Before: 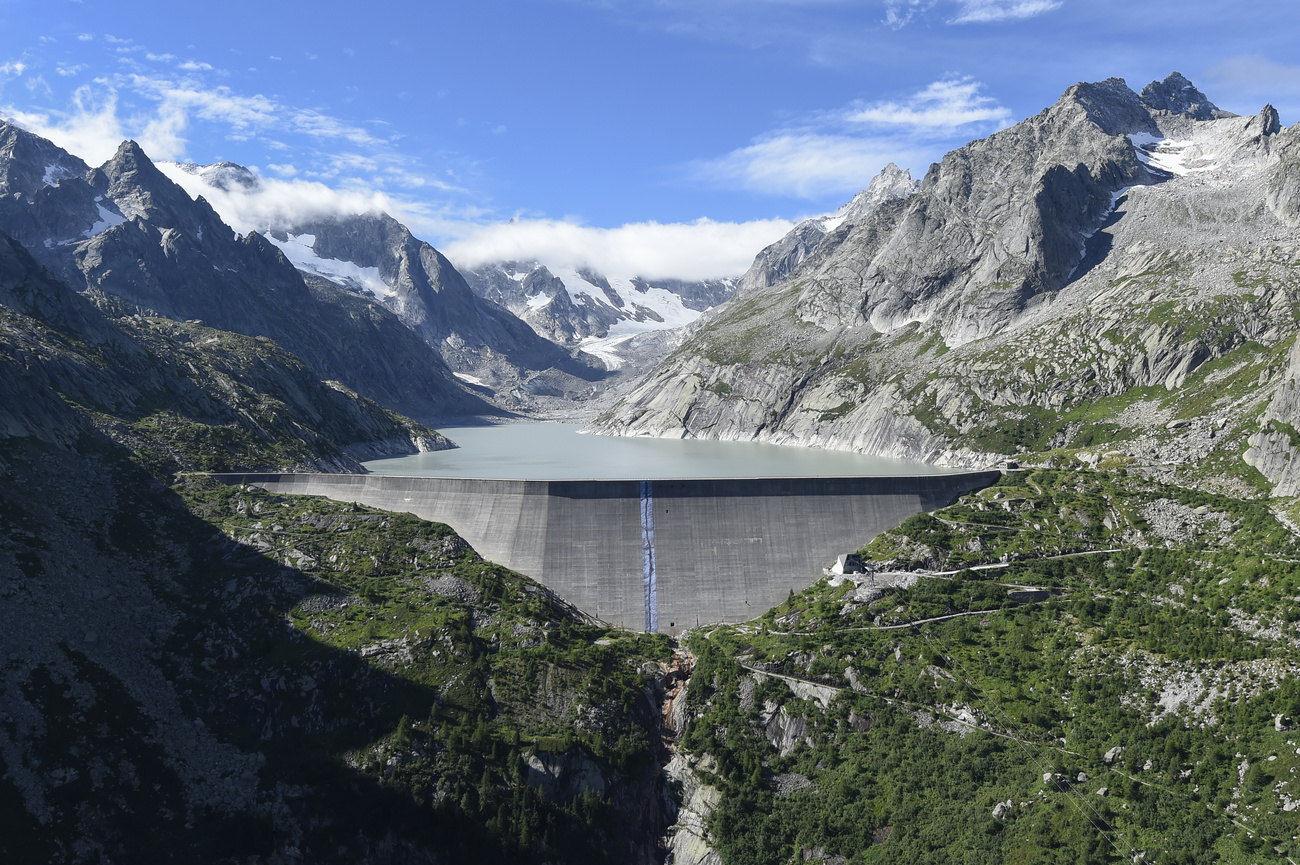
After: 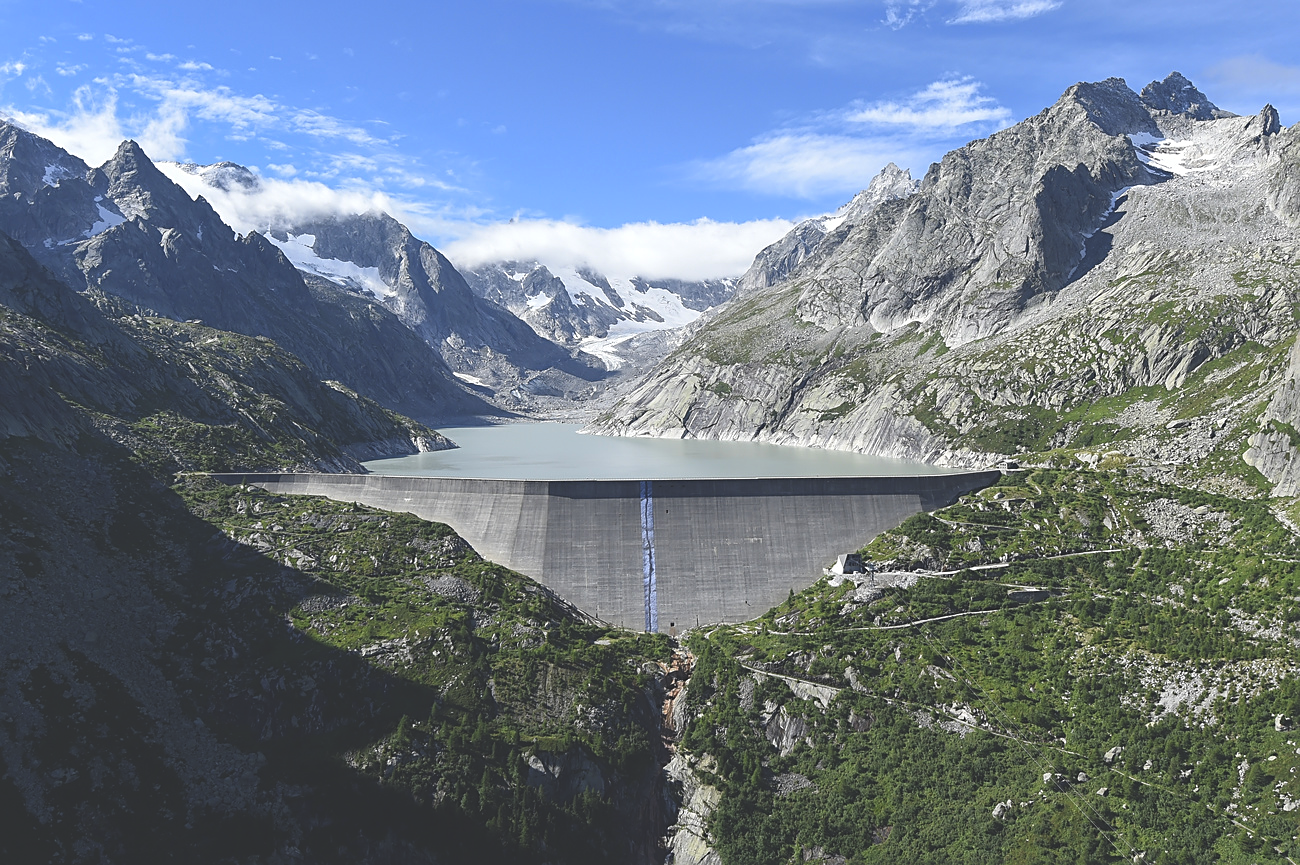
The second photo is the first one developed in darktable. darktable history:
exposure: black level correction -0.025, exposure -0.117 EV, compensate highlight preservation false
sharpen: on, module defaults
contrast brightness saturation: saturation 0.13
levels: levels [0, 0.476, 0.951]
